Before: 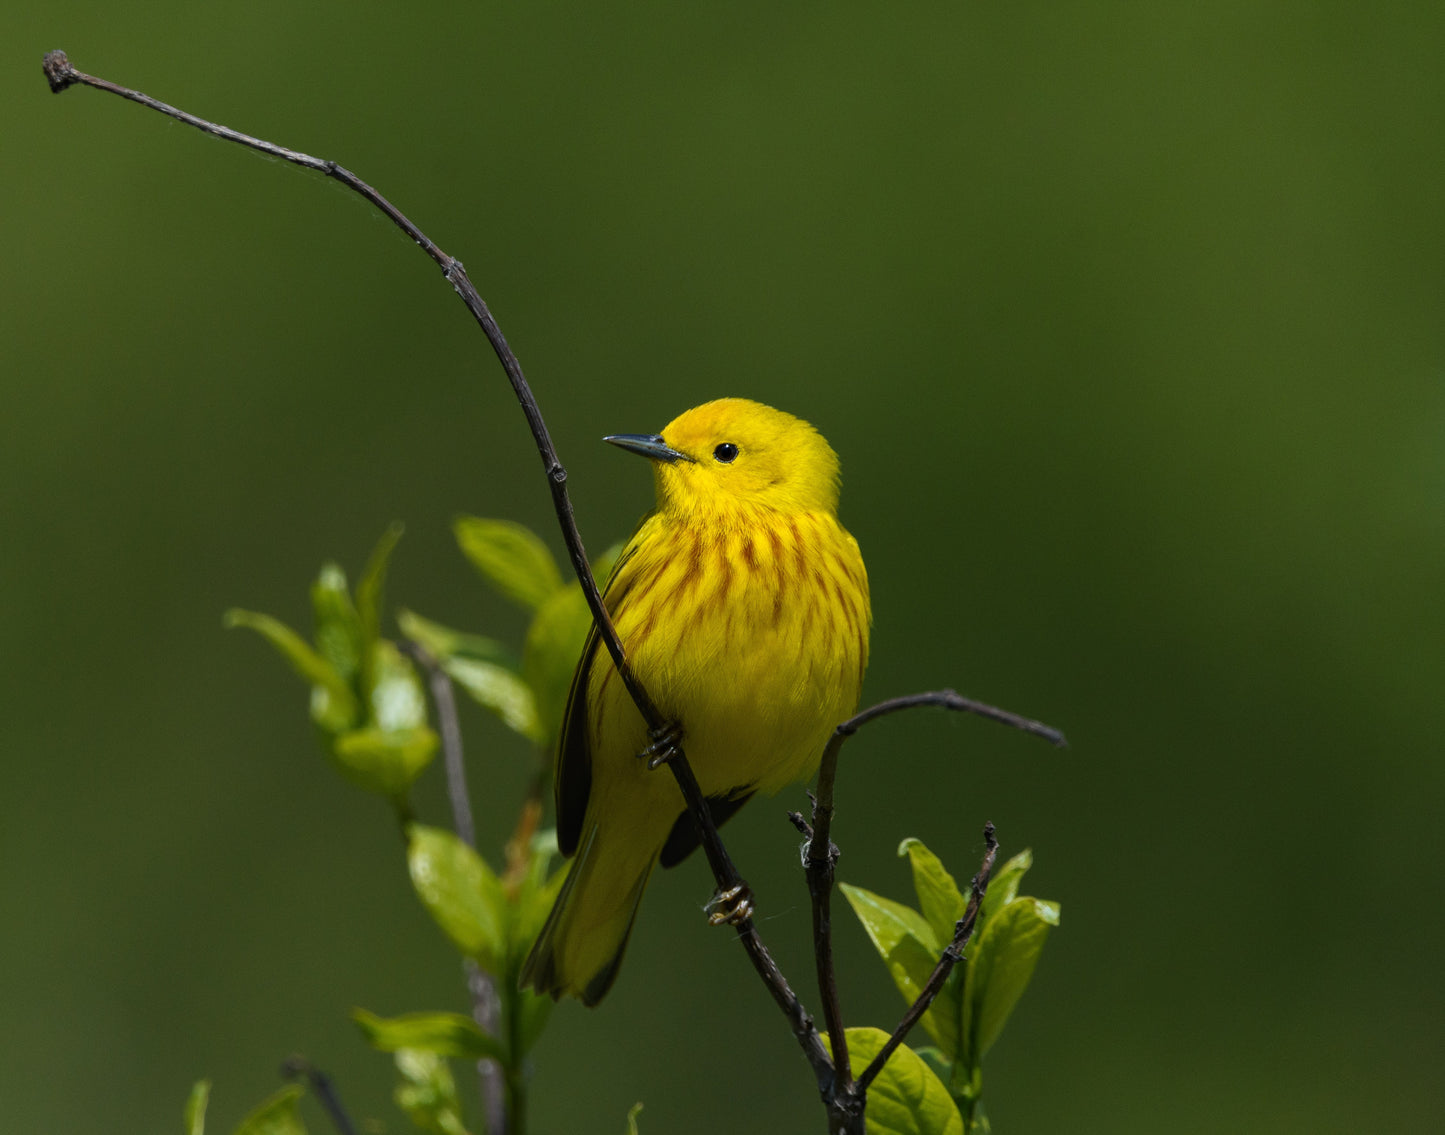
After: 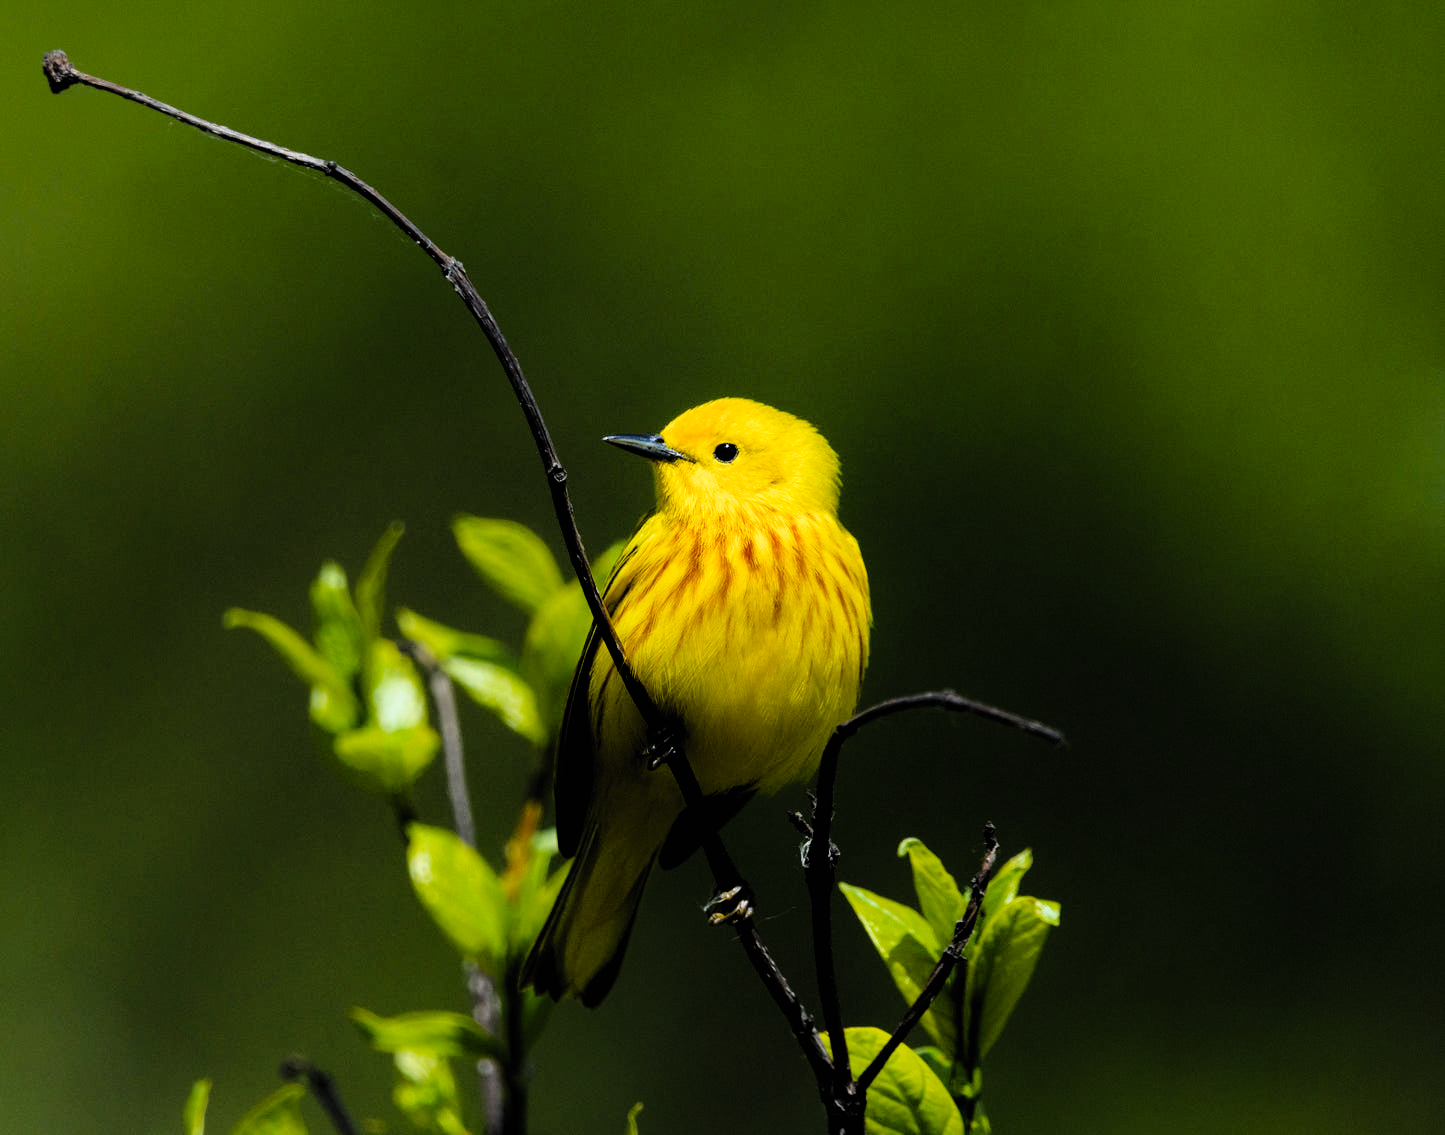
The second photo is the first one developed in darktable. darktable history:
tone equalizer: -8 EV -0.764 EV, -7 EV -0.722 EV, -6 EV -0.579 EV, -5 EV -0.362 EV, -3 EV 0.377 EV, -2 EV 0.6 EV, -1 EV 0.685 EV, +0 EV 0.748 EV
filmic rgb: black relative exposure -4.4 EV, white relative exposure 5.03 EV, threshold 2.97 EV, hardness 2.21, latitude 41%, contrast 1.156, highlights saturation mix 10.2%, shadows ↔ highlights balance 1.07%, color science v5 (2021), contrast in shadows safe, contrast in highlights safe, enable highlight reconstruction true
levels: mode automatic, levels [0, 0.498, 1]
